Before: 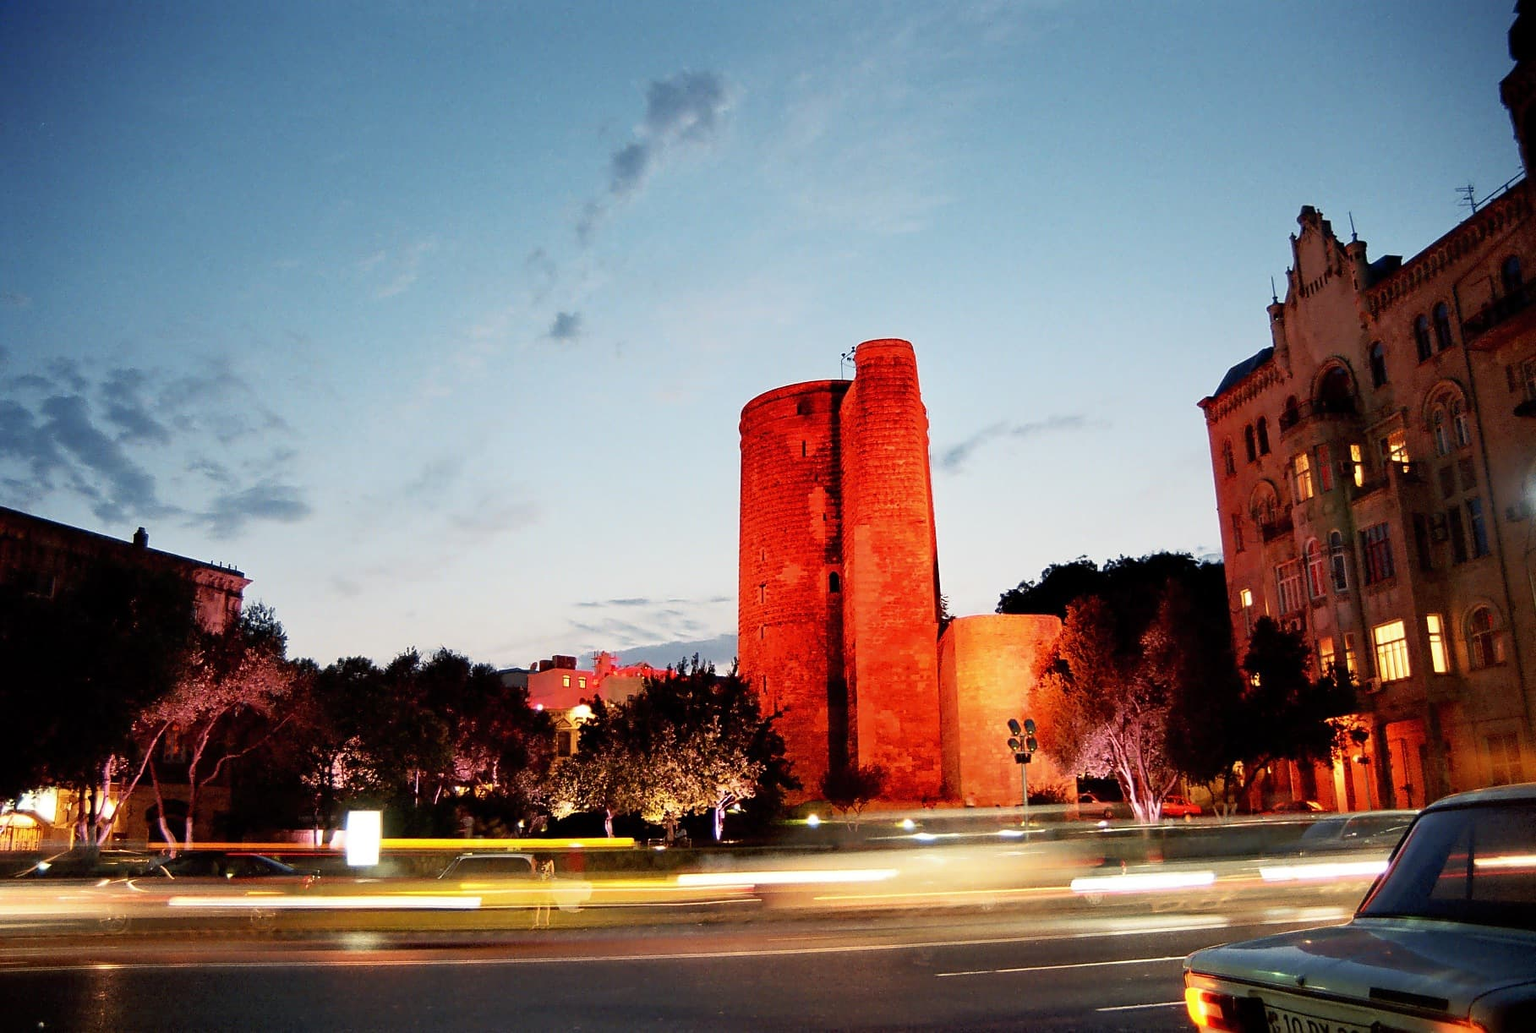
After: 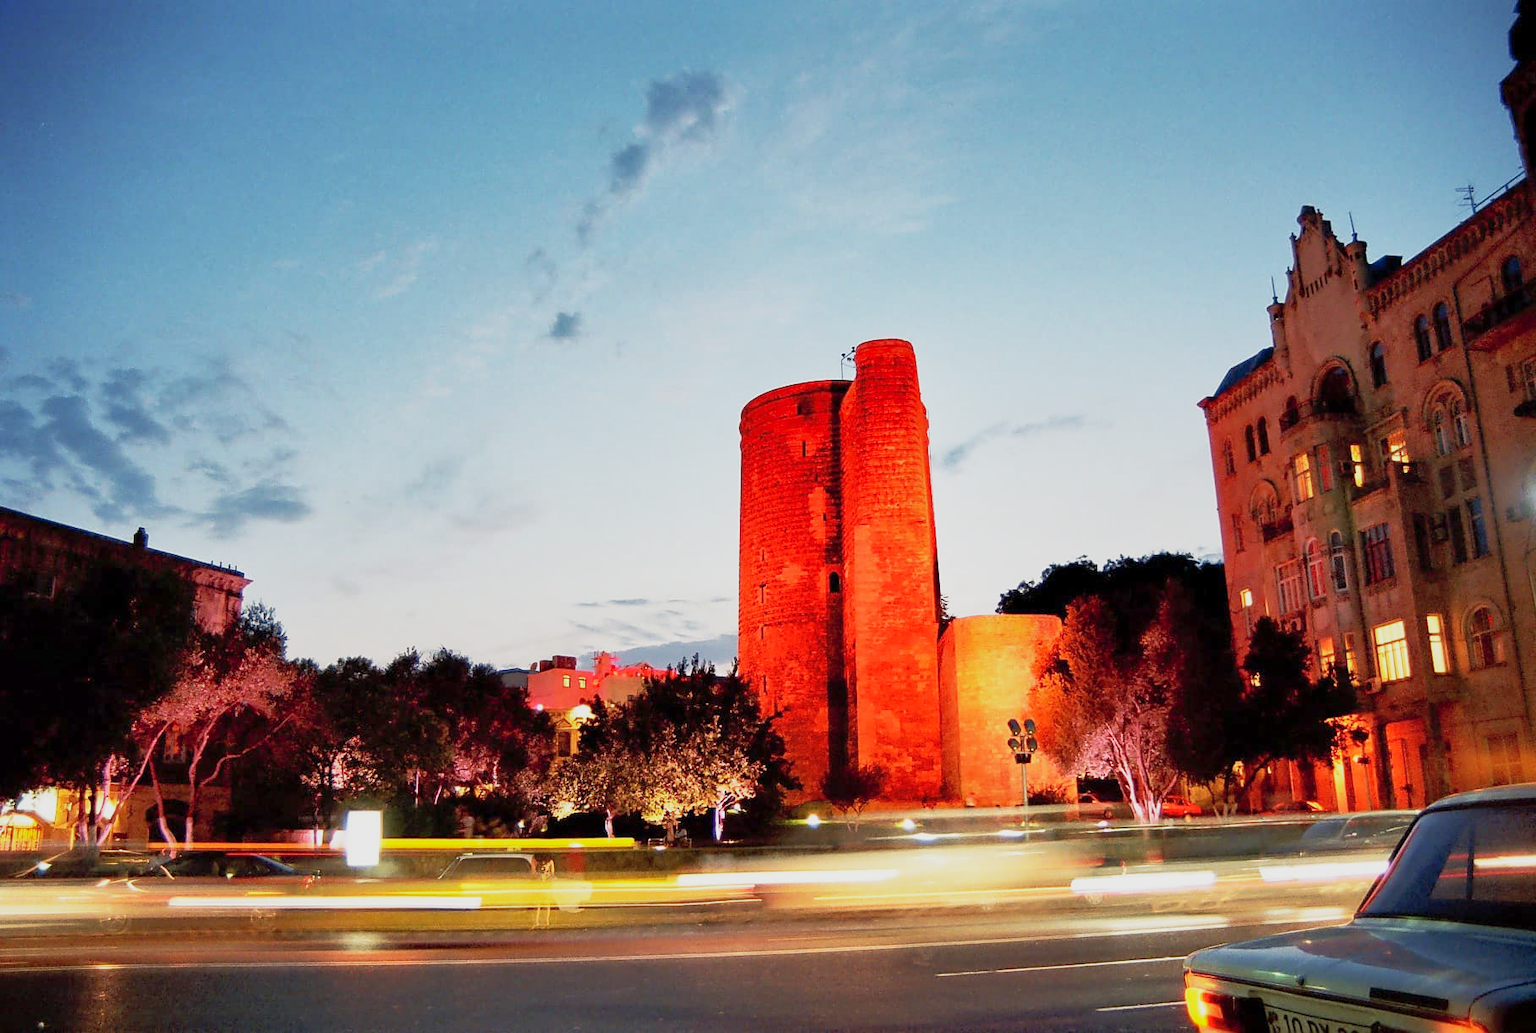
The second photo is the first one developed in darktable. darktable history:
shadows and highlights: on, module defaults
base curve: curves: ch0 [(0, 0) (0.088, 0.125) (0.176, 0.251) (0.354, 0.501) (0.613, 0.749) (1, 0.877)], preserve colors none
velvia: strength 6.35%
